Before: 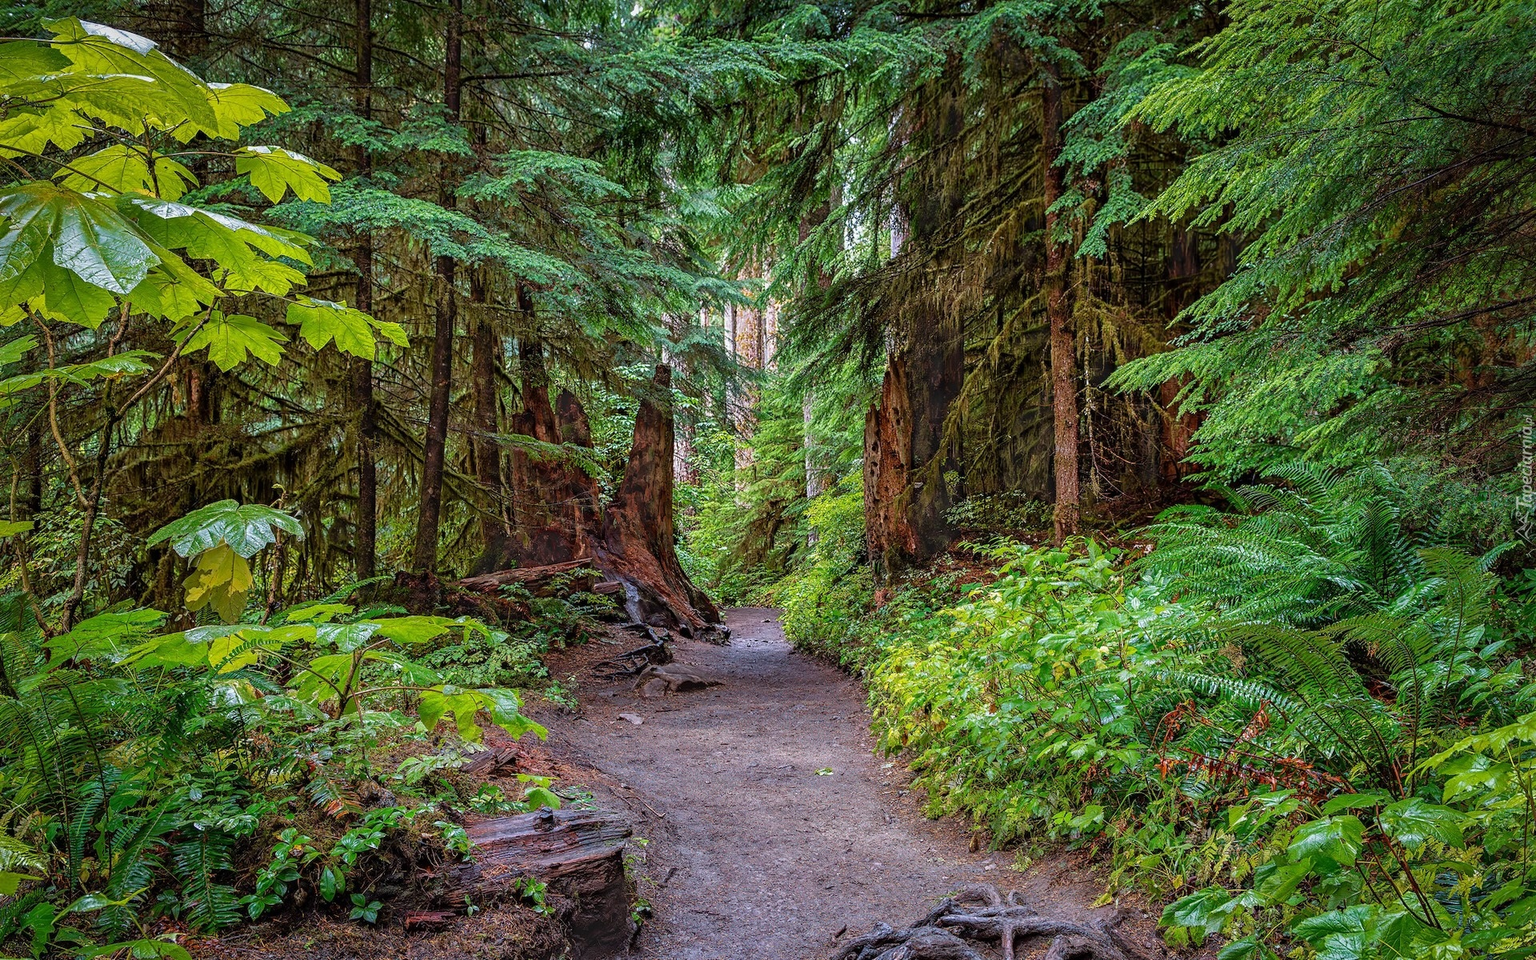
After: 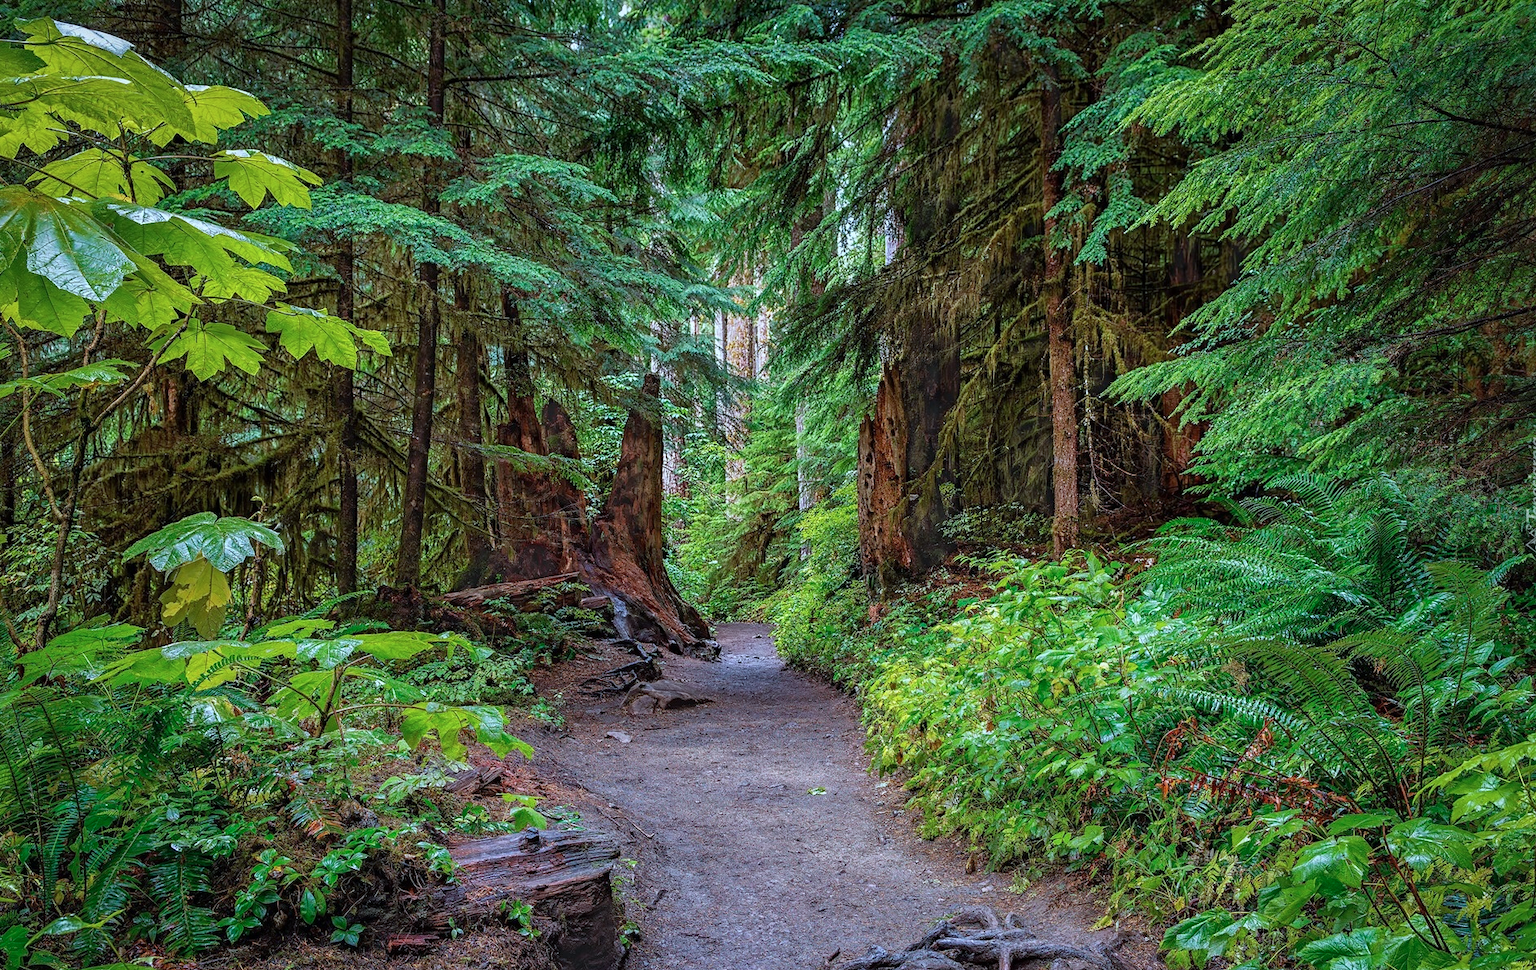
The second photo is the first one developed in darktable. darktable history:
crop and rotate: left 1.774%, right 0.633%, bottom 1.28%
color calibration: illuminant Planckian (black body), x 0.368, y 0.361, temperature 4275.92 K
